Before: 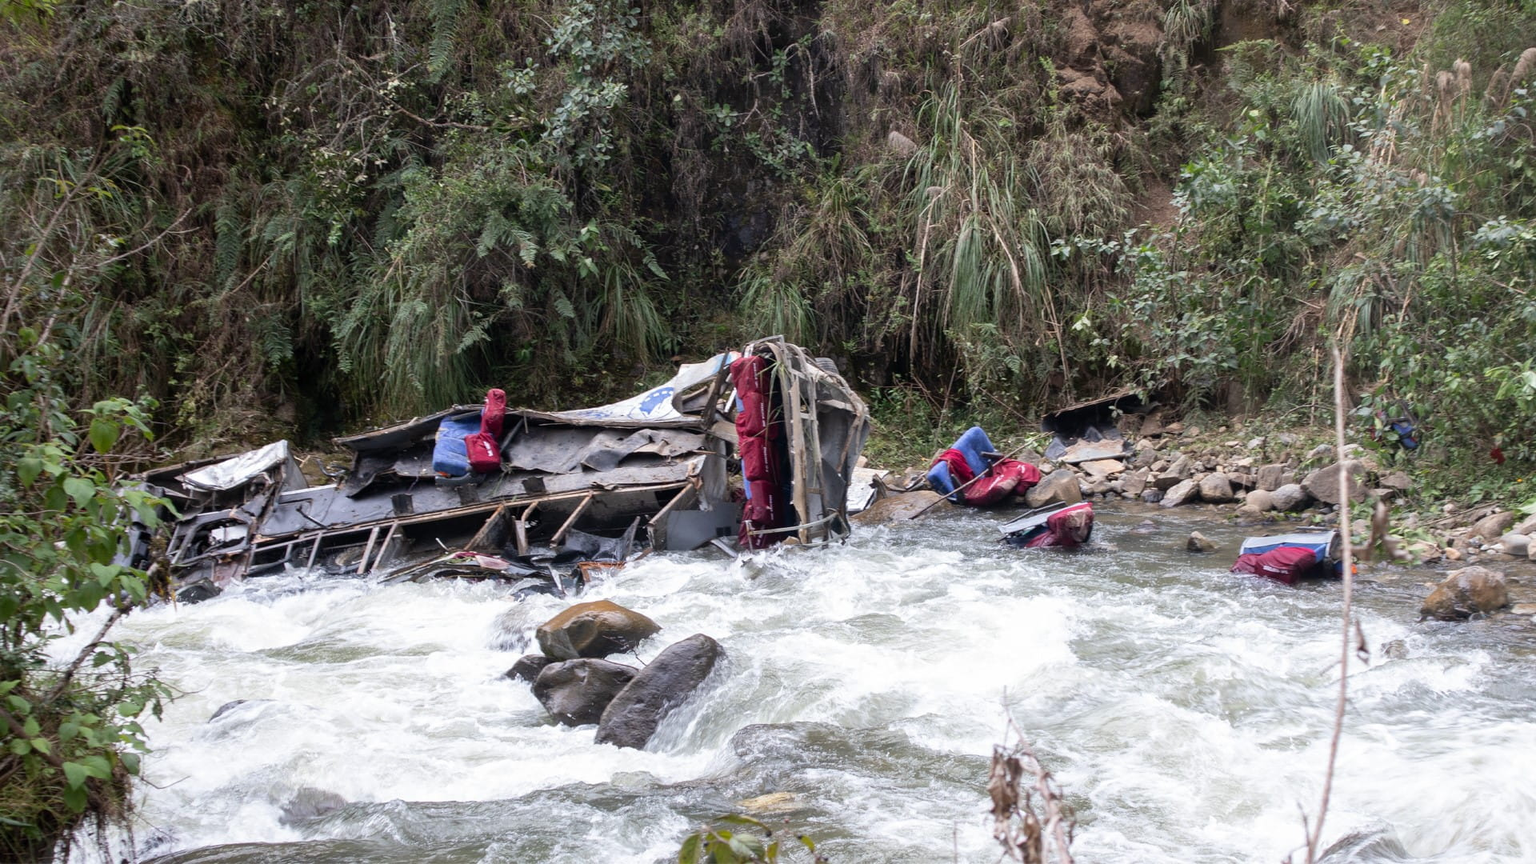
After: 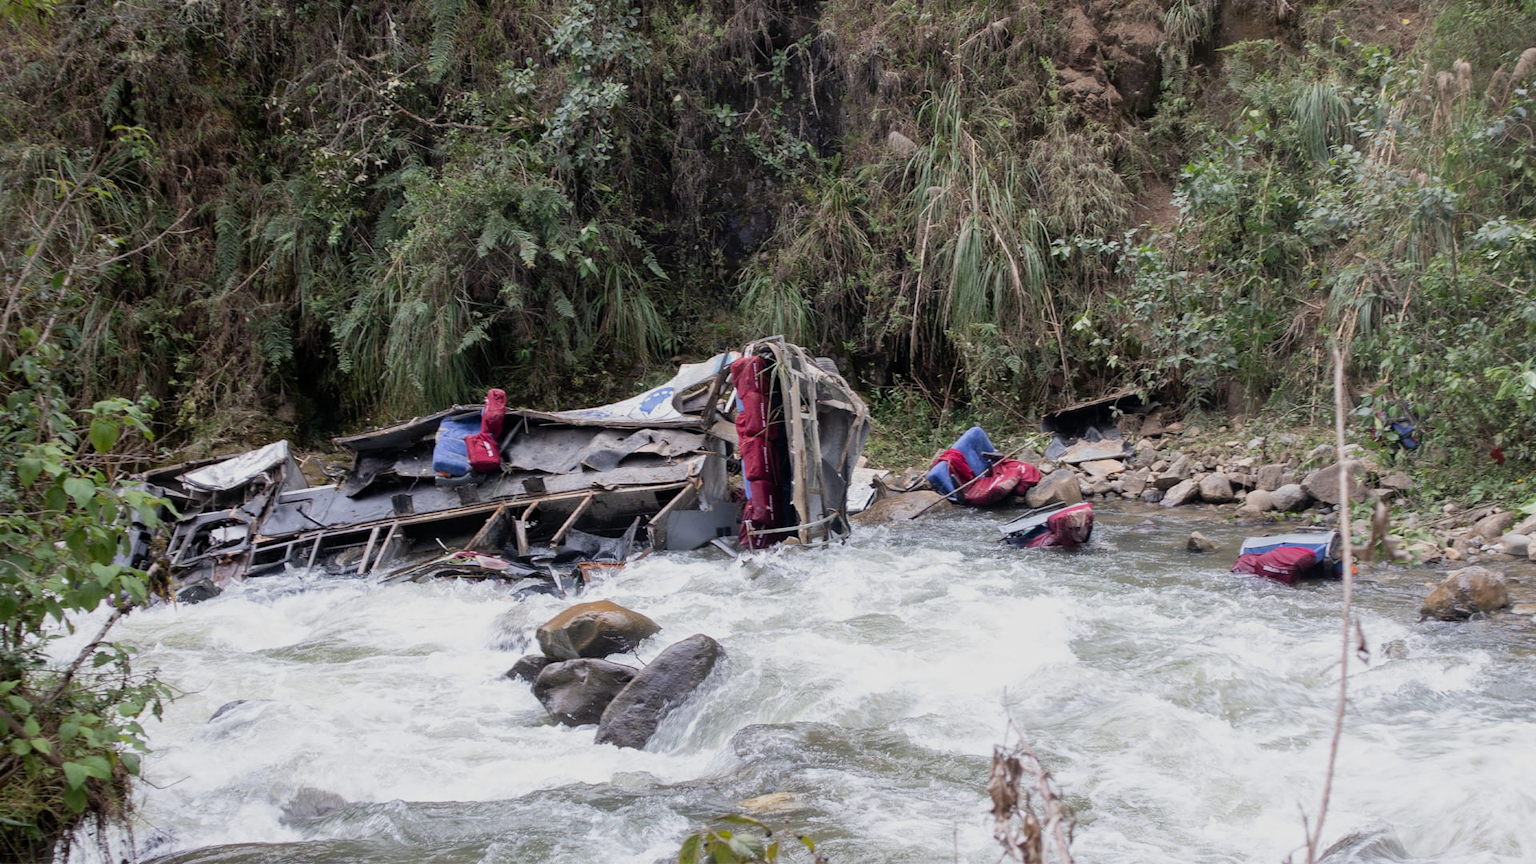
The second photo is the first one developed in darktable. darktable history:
filmic rgb: black relative exposure -14.94 EV, white relative exposure 3 EV, target black luminance 0%, hardness 9.3, latitude 98.84%, contrast 0.915, shadows ↔ highlights balance 0.707%, preserve chrominance max RGB
